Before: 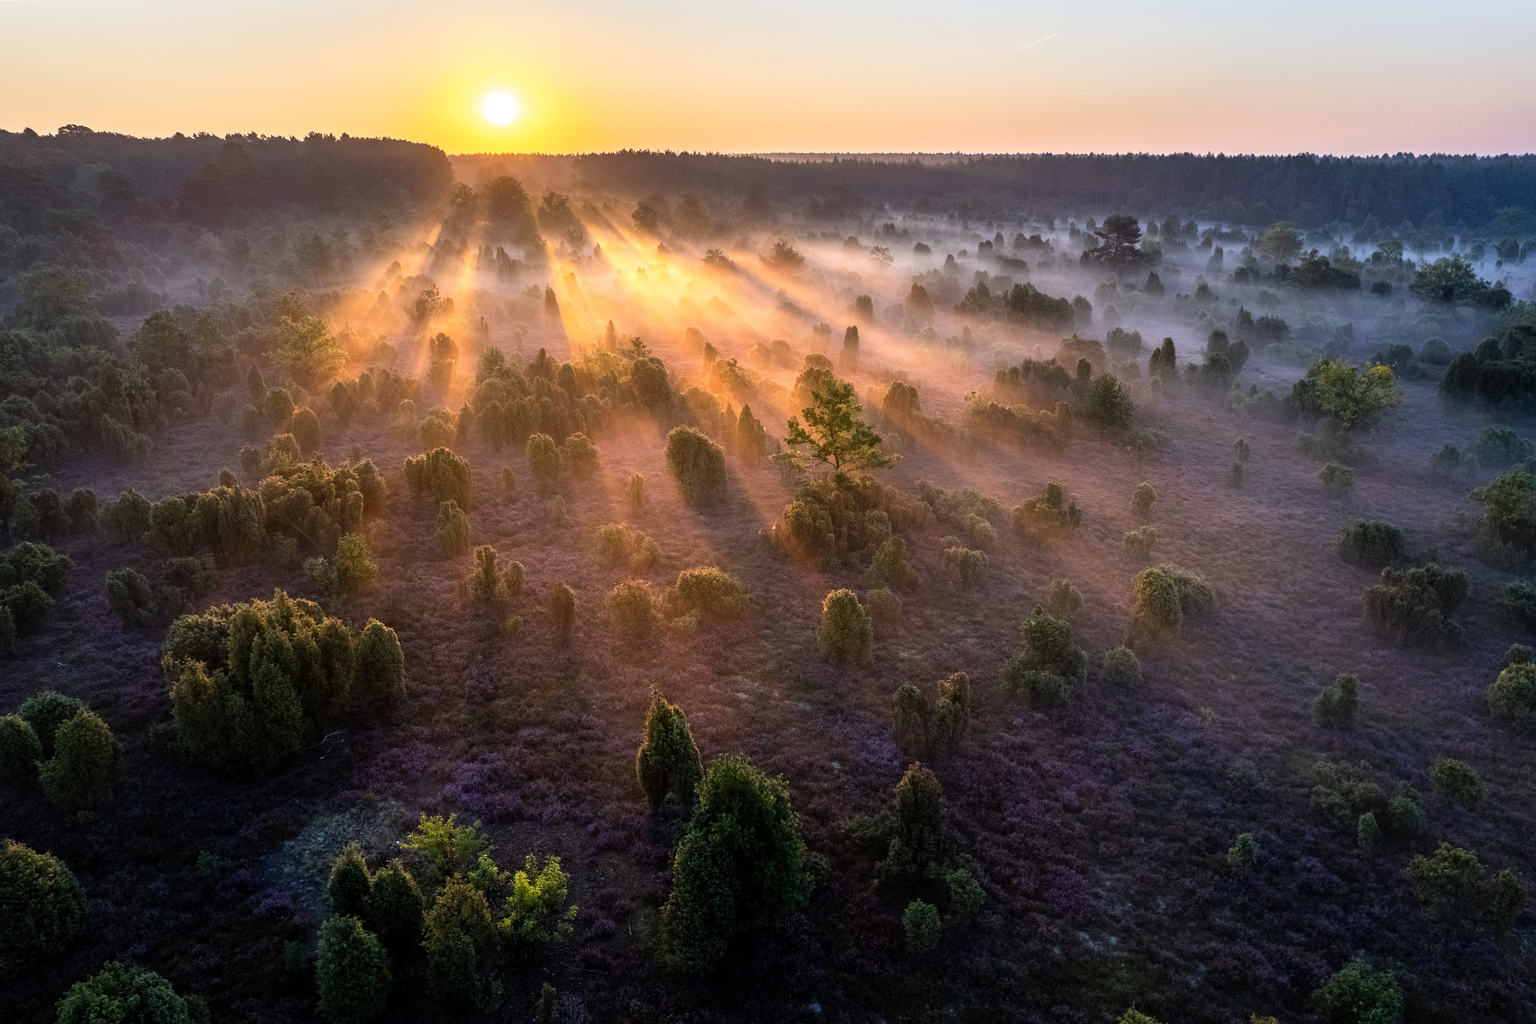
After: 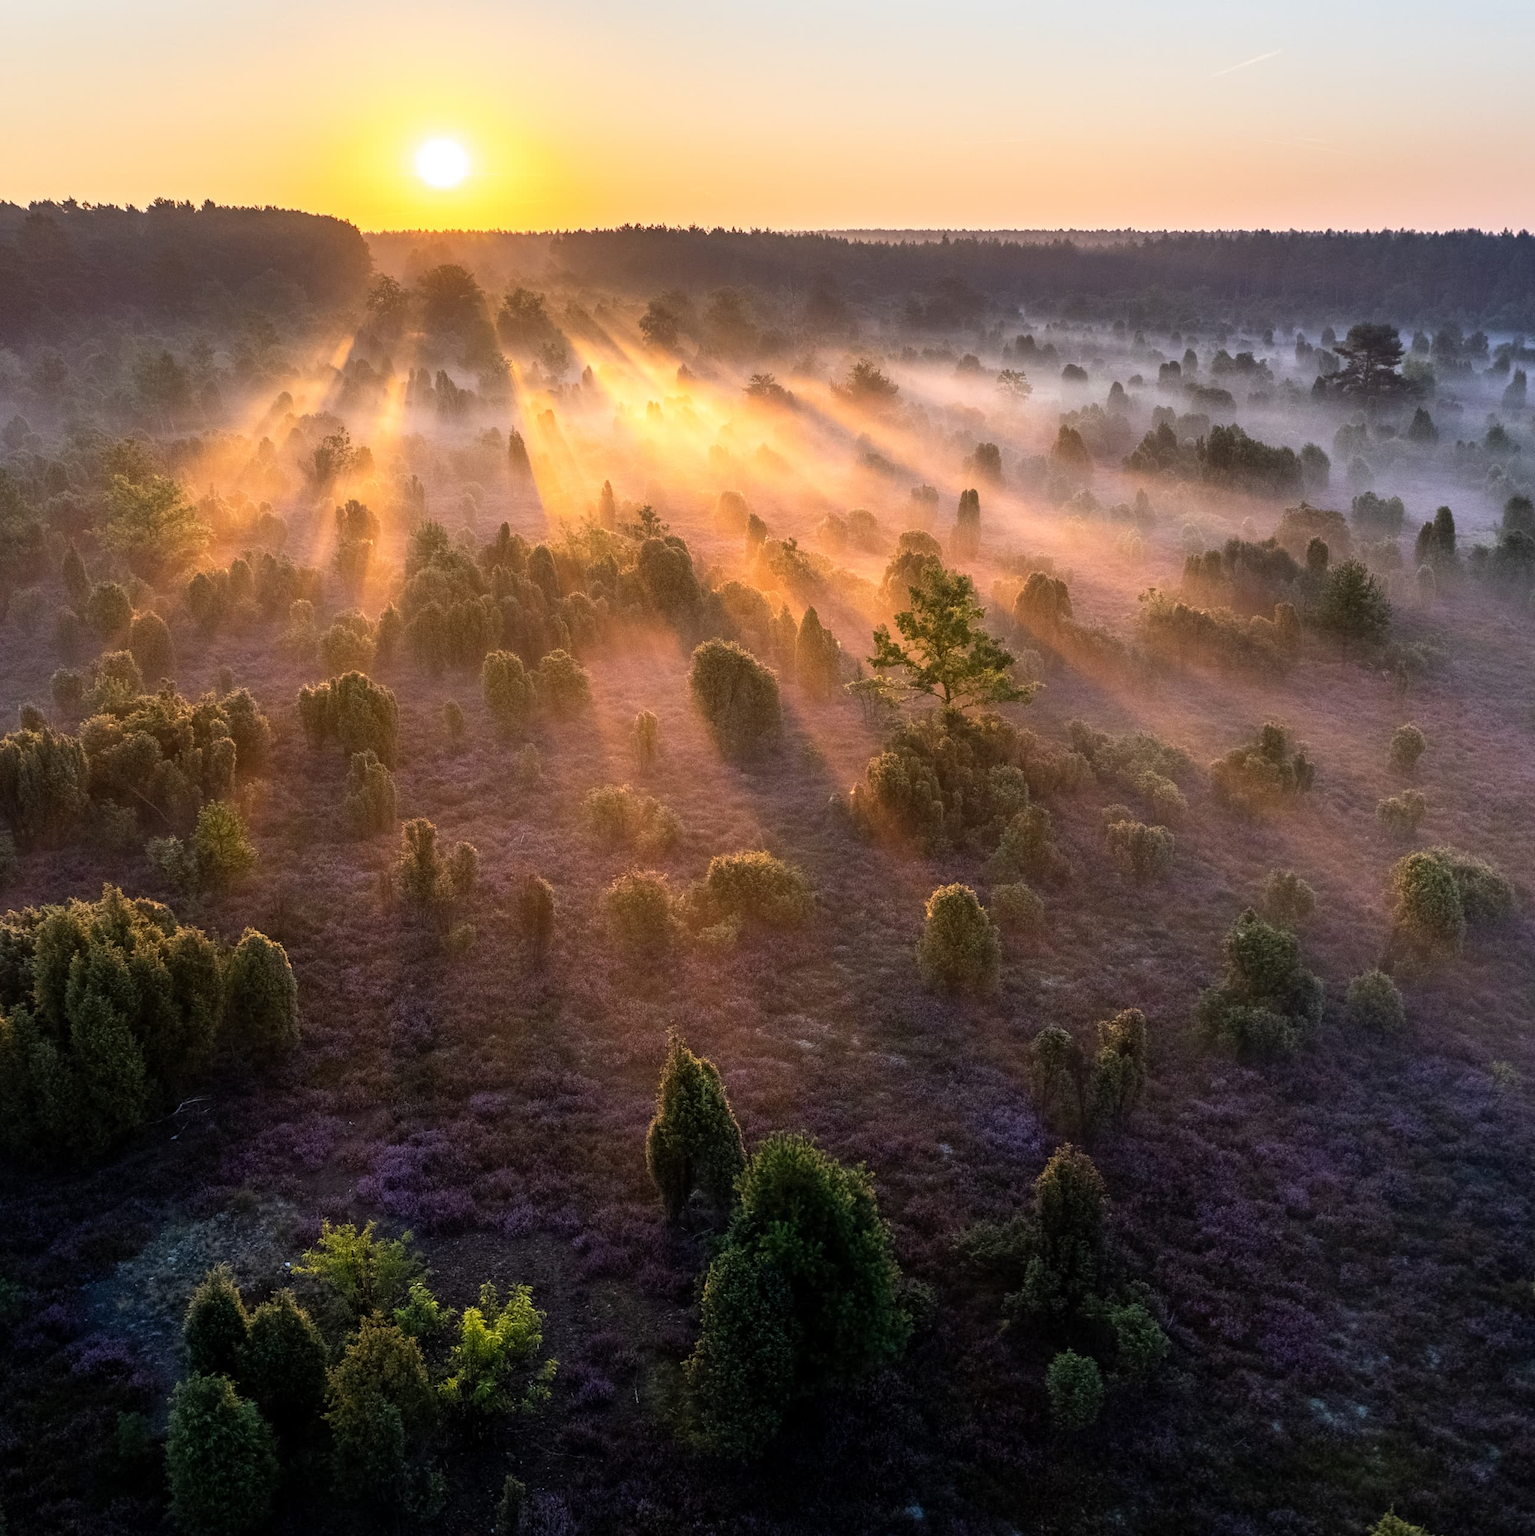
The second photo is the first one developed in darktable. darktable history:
crop and rotate: left 13.437%, right 19.935%
